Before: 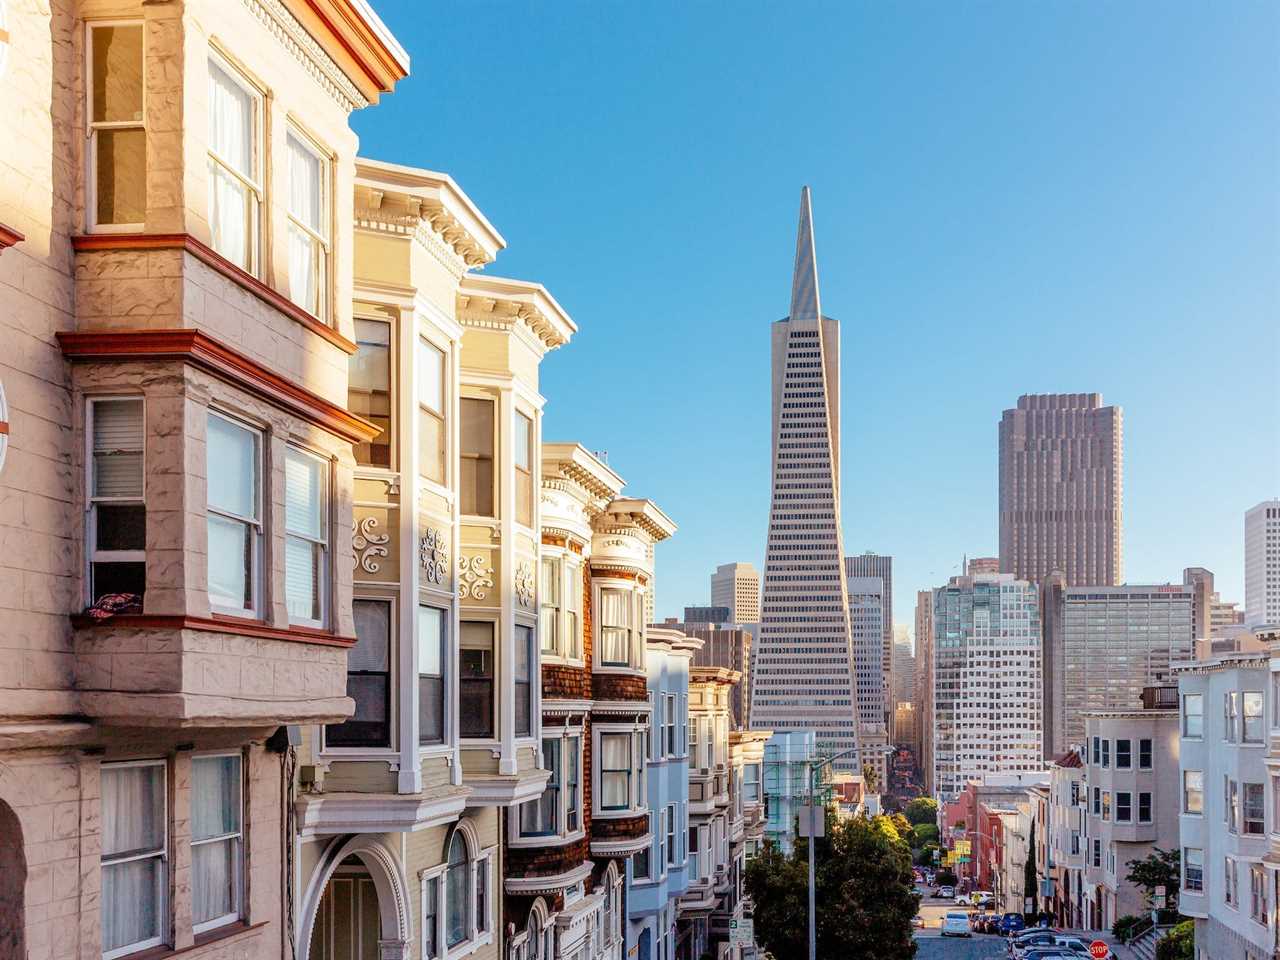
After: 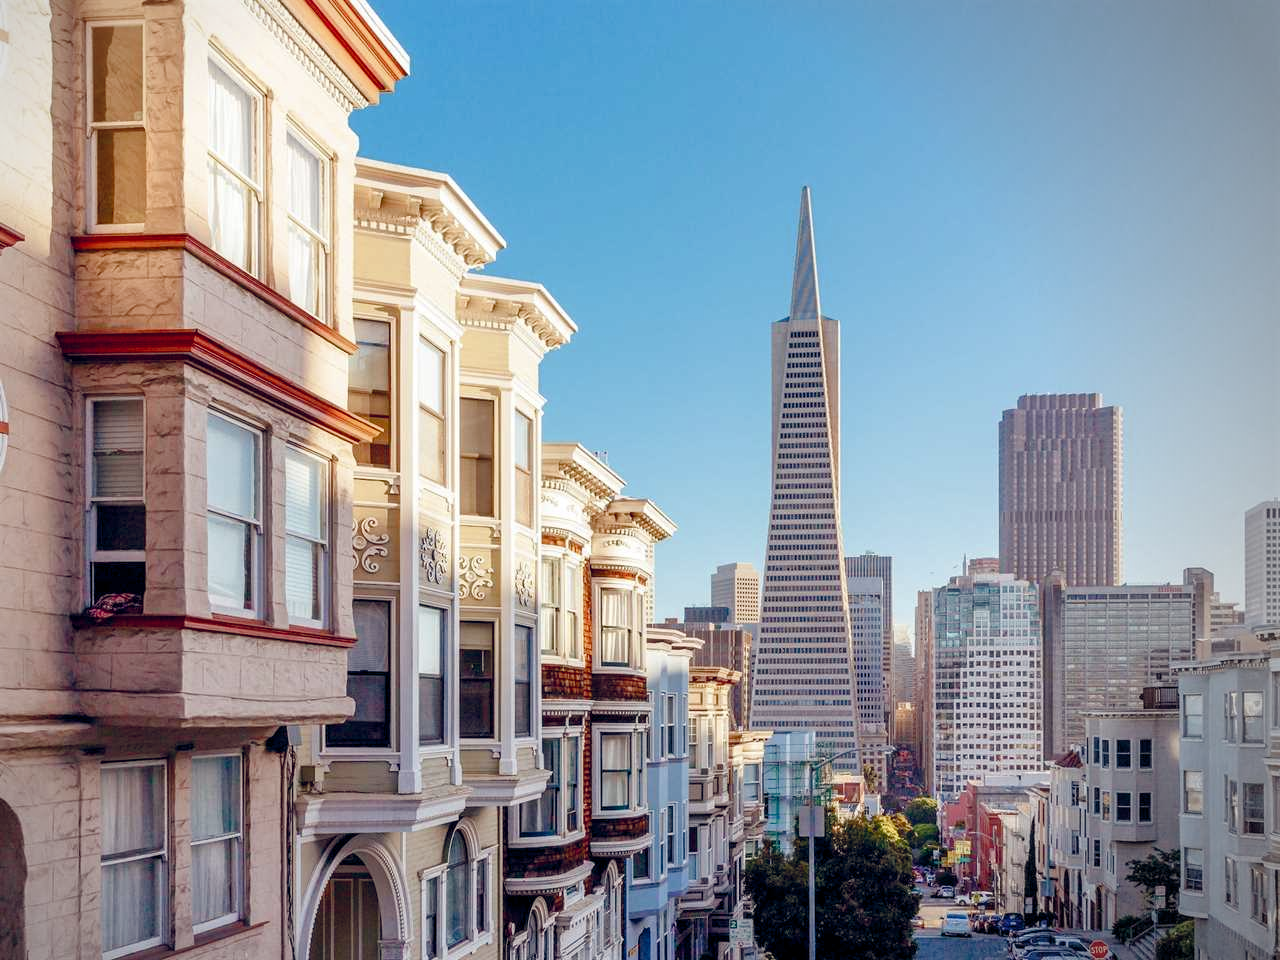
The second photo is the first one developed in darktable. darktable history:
exposure: compensate highlight preservation false
color balance rgb: shadows lift › chroma 1.672%, shadows lift › hue 257.85°, global offset › chroma 0.102%, global offset › hue 253.15°, perceptual saturation grading › global saturation 20%, perceptual saturation grading › highlights -49.88%, perceptual saturation grading › shadows 24.278%
vignetting: brightness -0.478, center (-0.148, 0.018)
